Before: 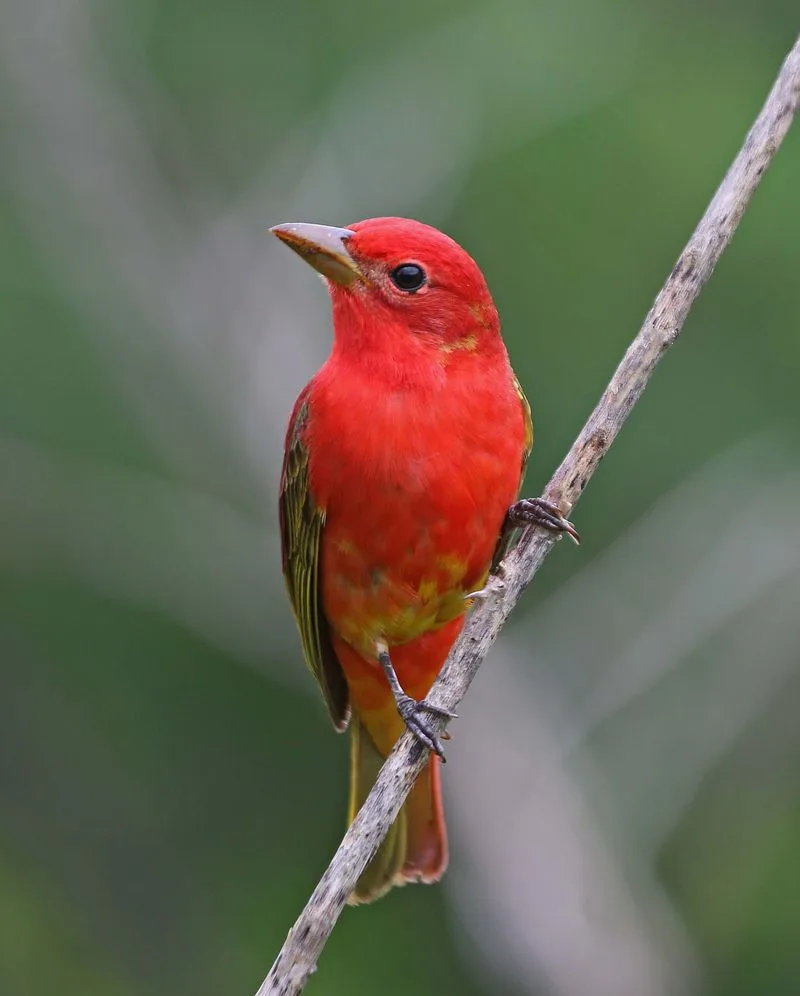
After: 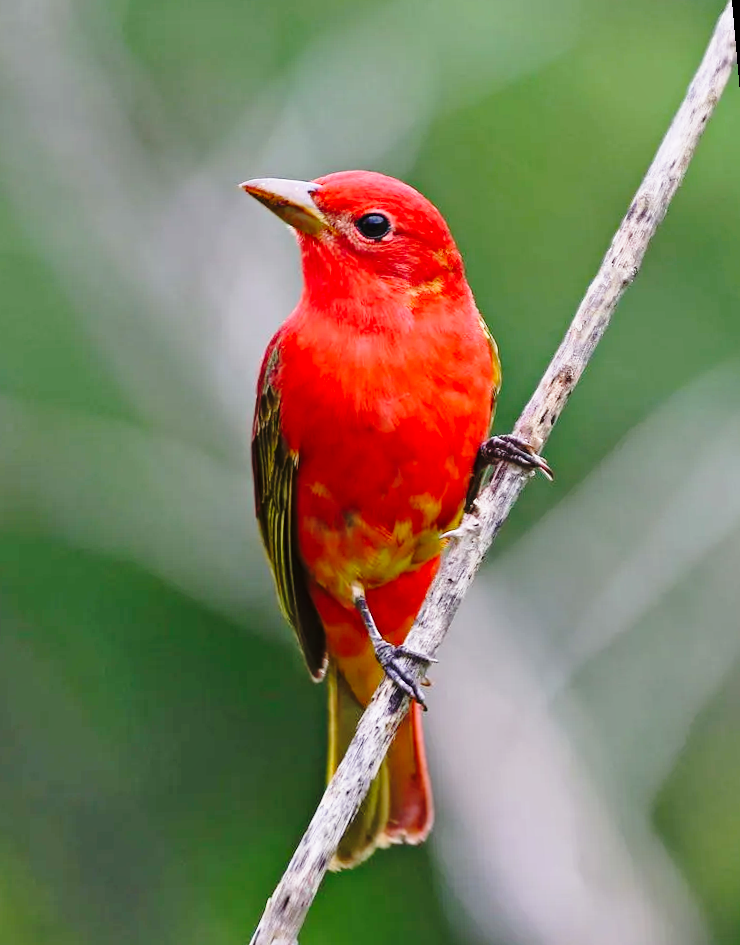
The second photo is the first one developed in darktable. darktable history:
base curve: curves: ch0 [(0, 0) (0.04, 0.03) (0.133, 0.232) (0.448, 0.748) (0.843, 0.968) (1, 1)], preserve colors none
rotate and perspective: rotation -1.68°, lens shift (vertical) -0.146, crop left 0.049, crop right 0.912, crop top 0.032, crop bottom 0.96
shadows and highlights: low approximation 0.01, soften with gaussian
